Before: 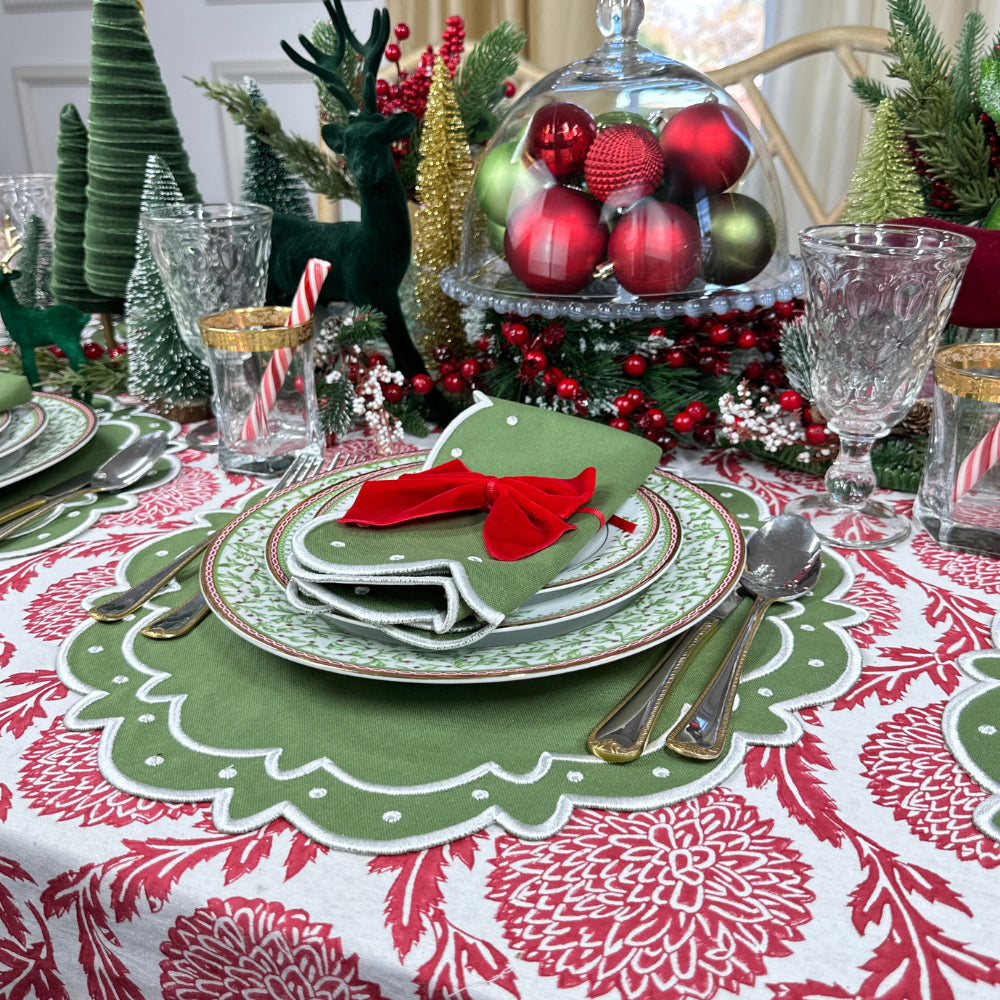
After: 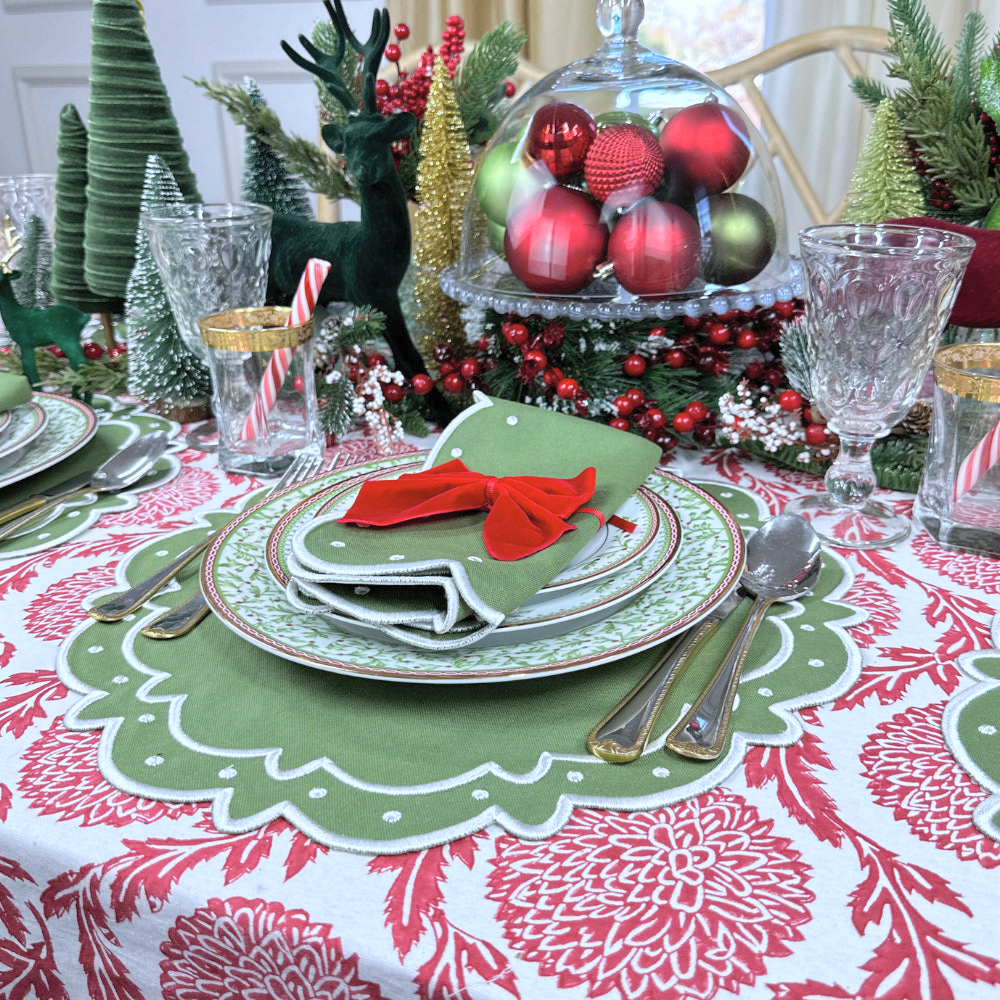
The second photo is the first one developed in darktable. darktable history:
white balance: red 0.954, blue 1.079
contrast brightness saturation: brightness 0.15
